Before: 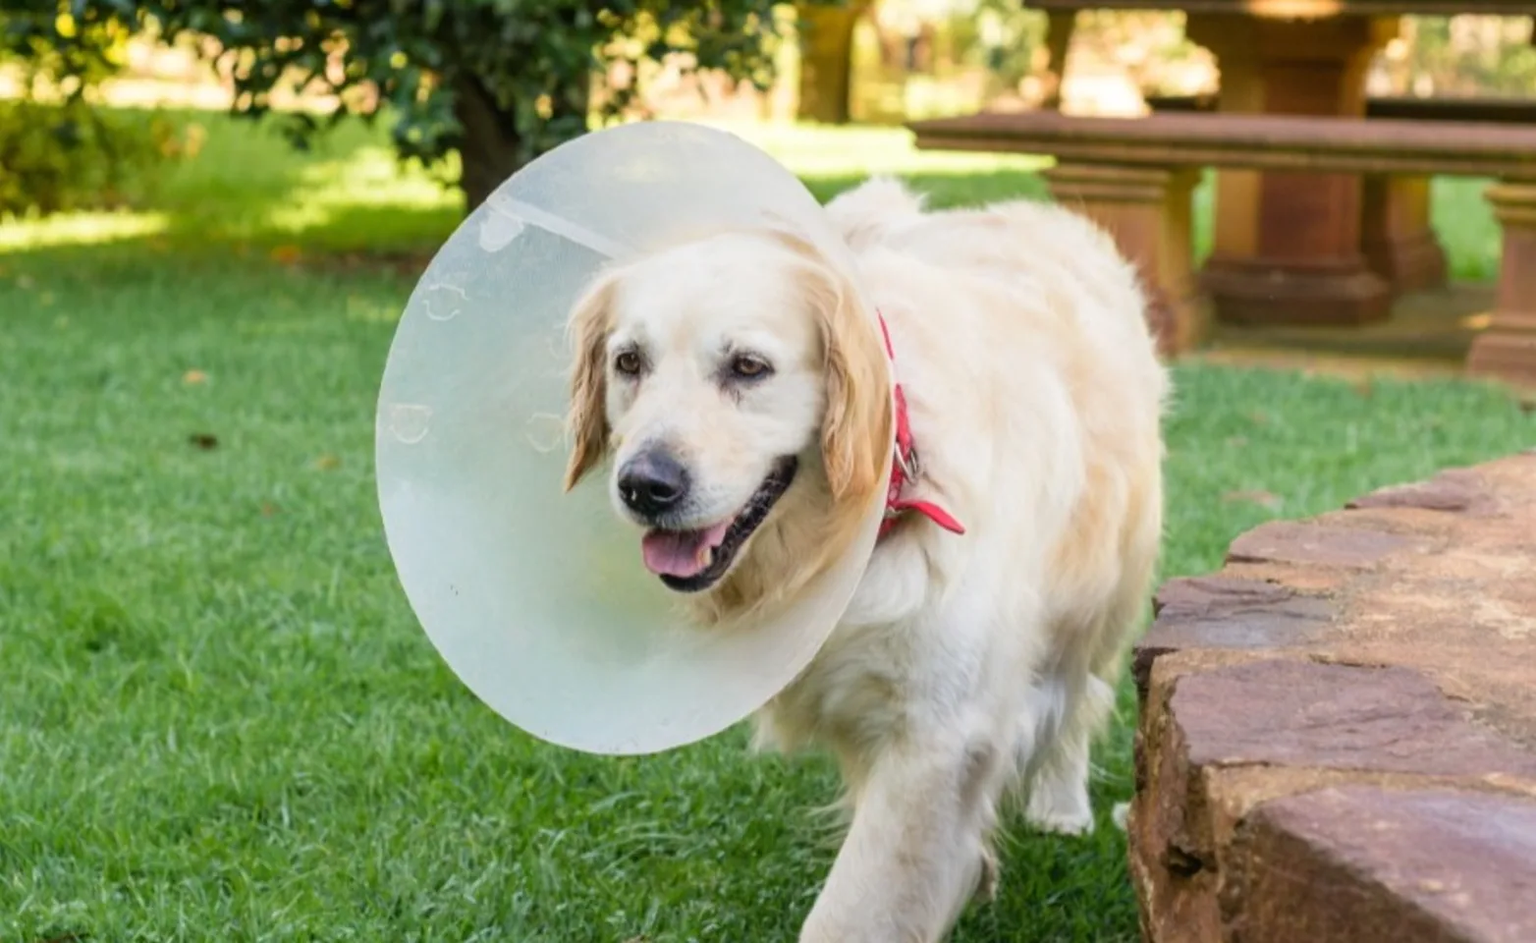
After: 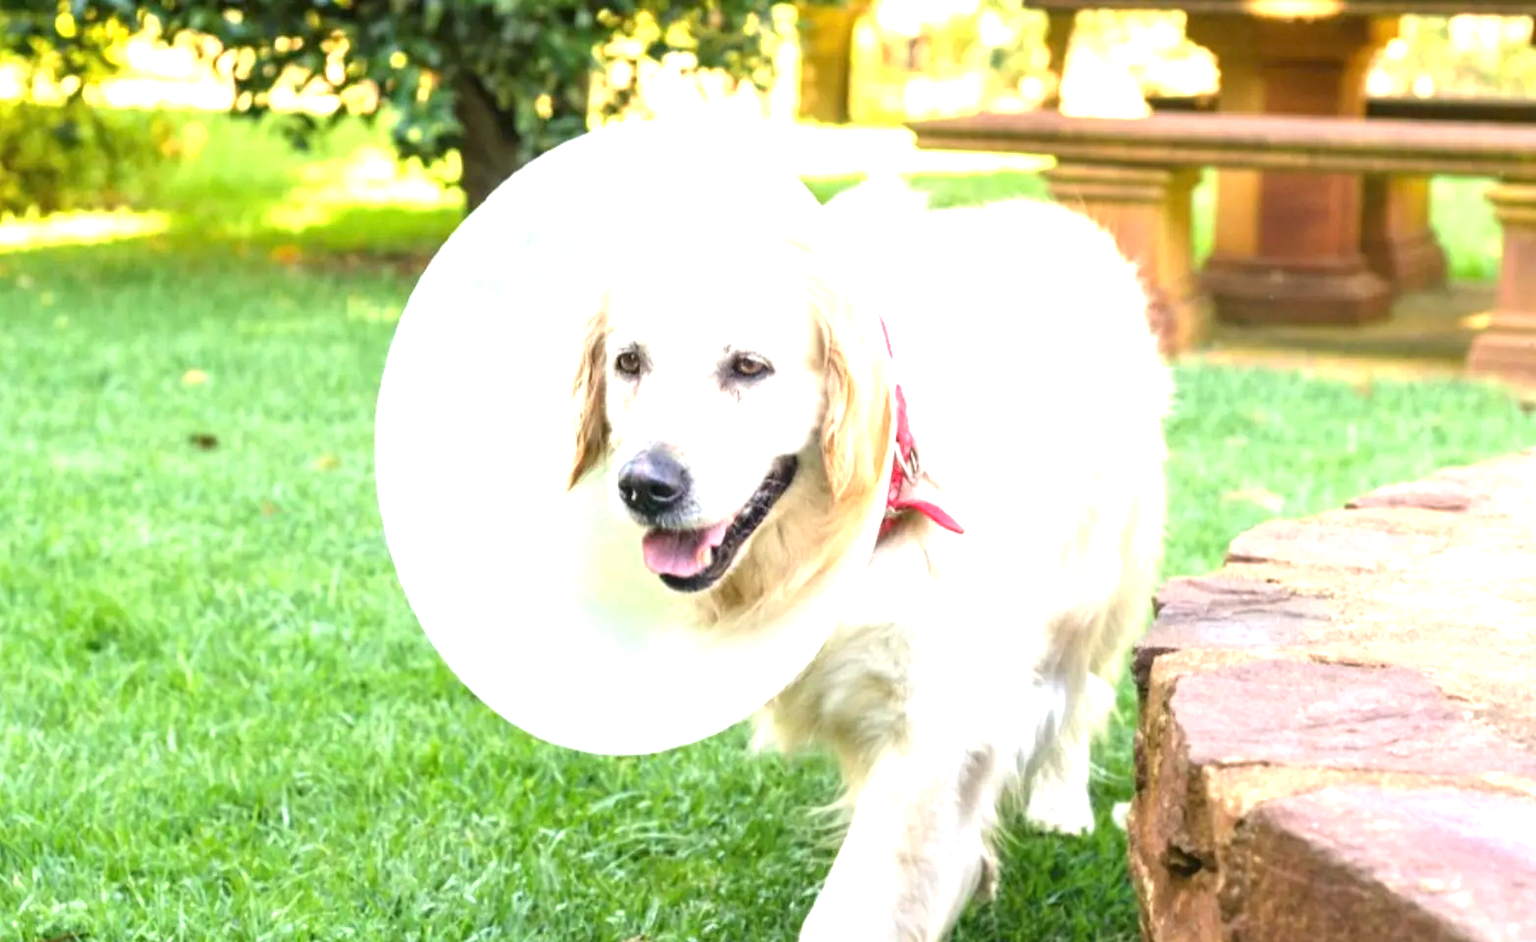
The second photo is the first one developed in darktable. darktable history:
exposure: black level correction 0, exposure 1.446 EV, compensate highlight preservation false
